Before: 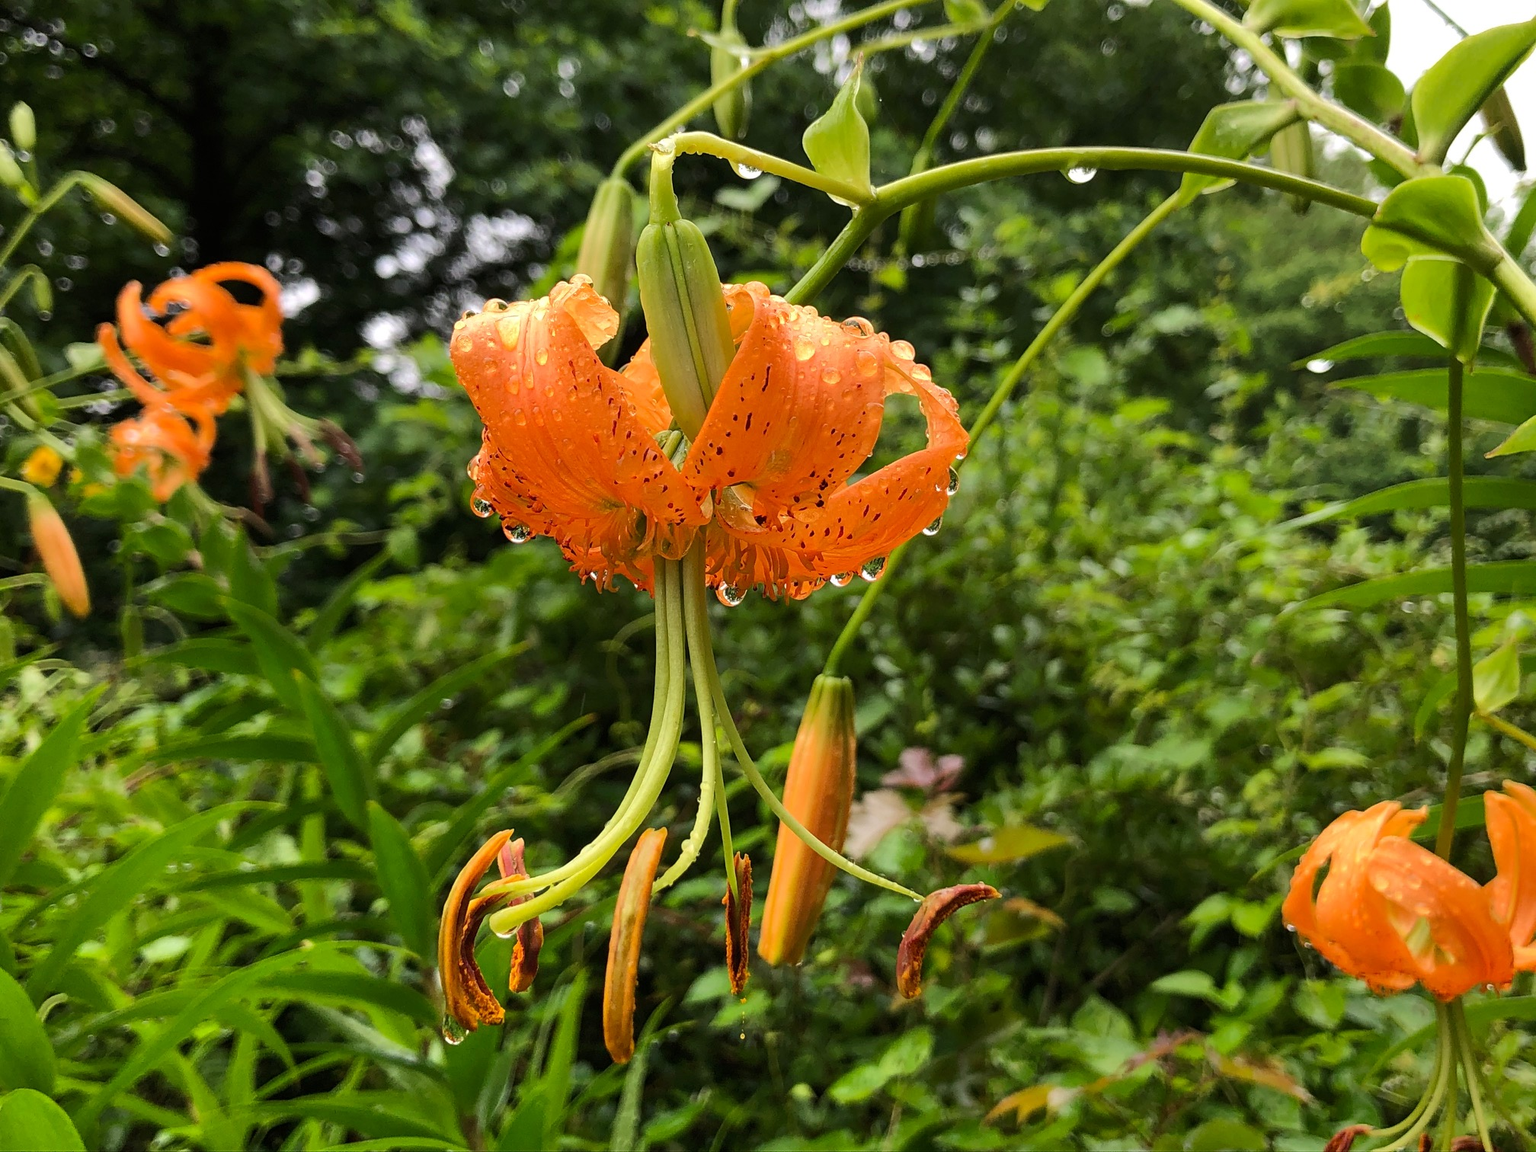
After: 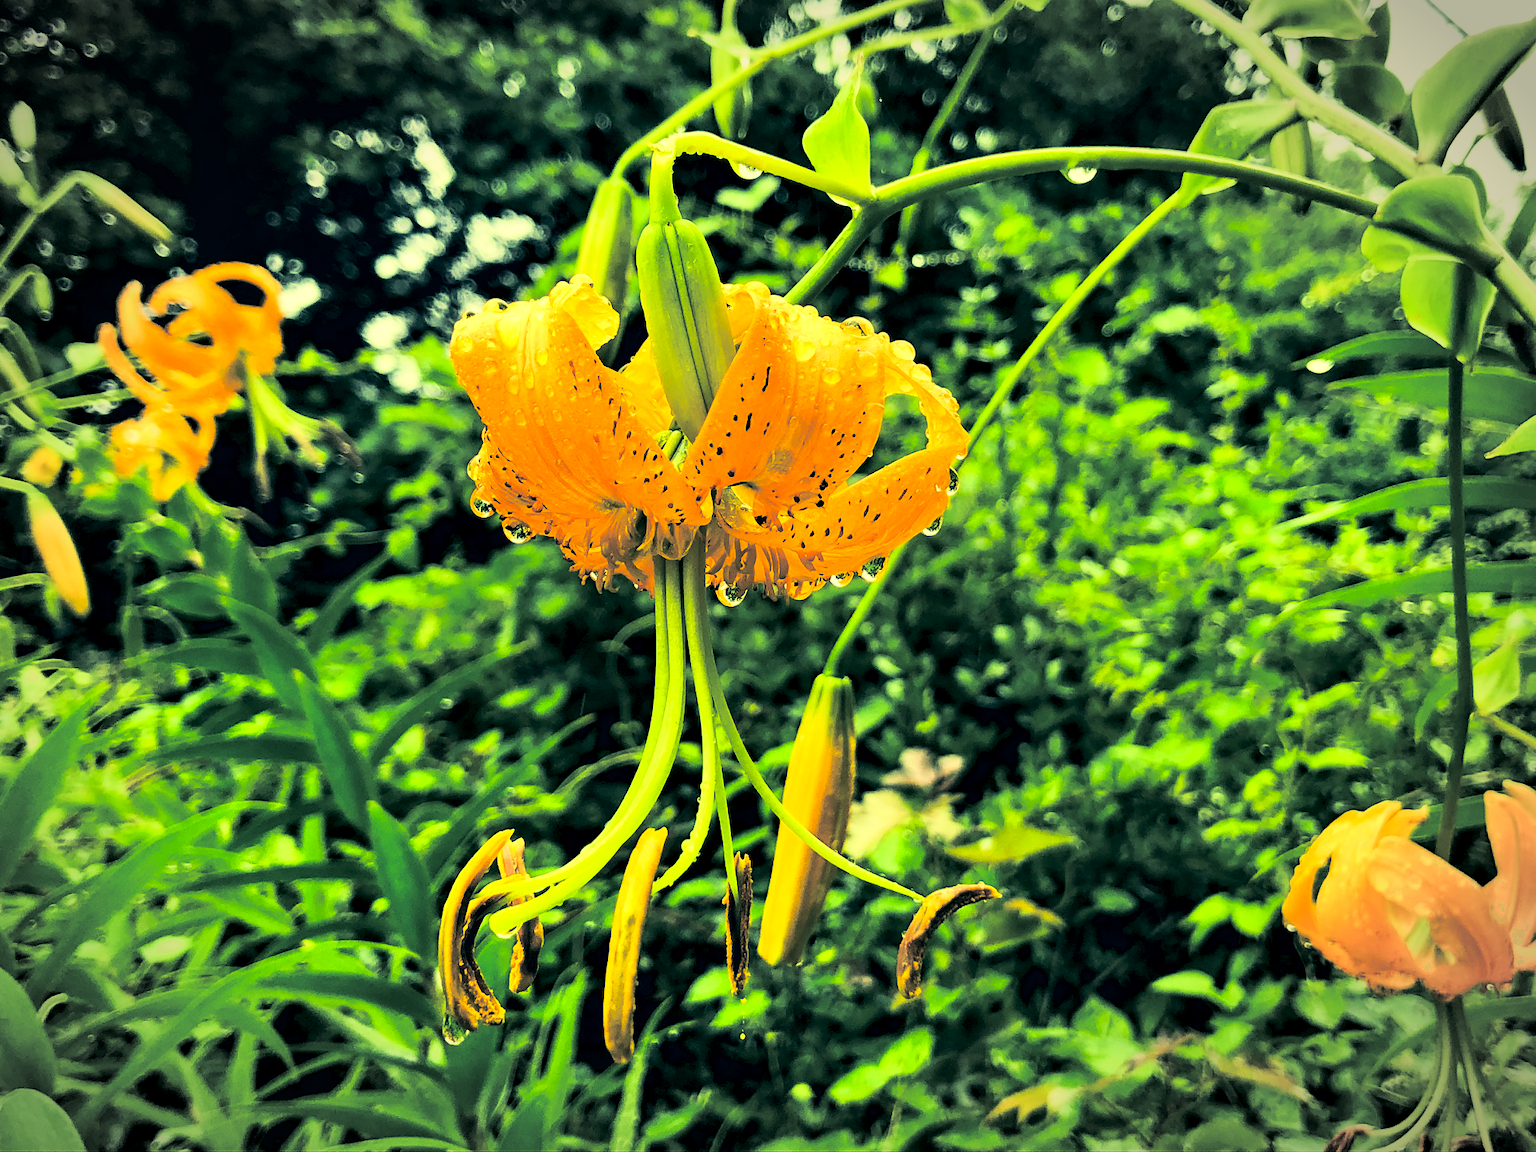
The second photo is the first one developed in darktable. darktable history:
contrast equalizer: y [[0.545, 0.572, 0.59, 0.59, 0.571, 0.545], [0.5 ×6], [0.5 ×6], [0 ×6], [0 ×6]]
split-toning: shadows › hue 43.2°, shadows › saturation 0, highlights › hue 50.4°, highlights › saturation 1
tone curve: curves: ch0 [(0, 0) (0.093, 0.104) (0.226, 0.291) (0.327, 0.431) (0.471, 0.648) (0.759, 0.926) (1, 1)], color space Lab, linked channels, preserve colors none
vignetting: automatic ratio true
color correction: highlights a* -15.58, highlights b* 40, shadows a* -40, shadows b* -26.18
